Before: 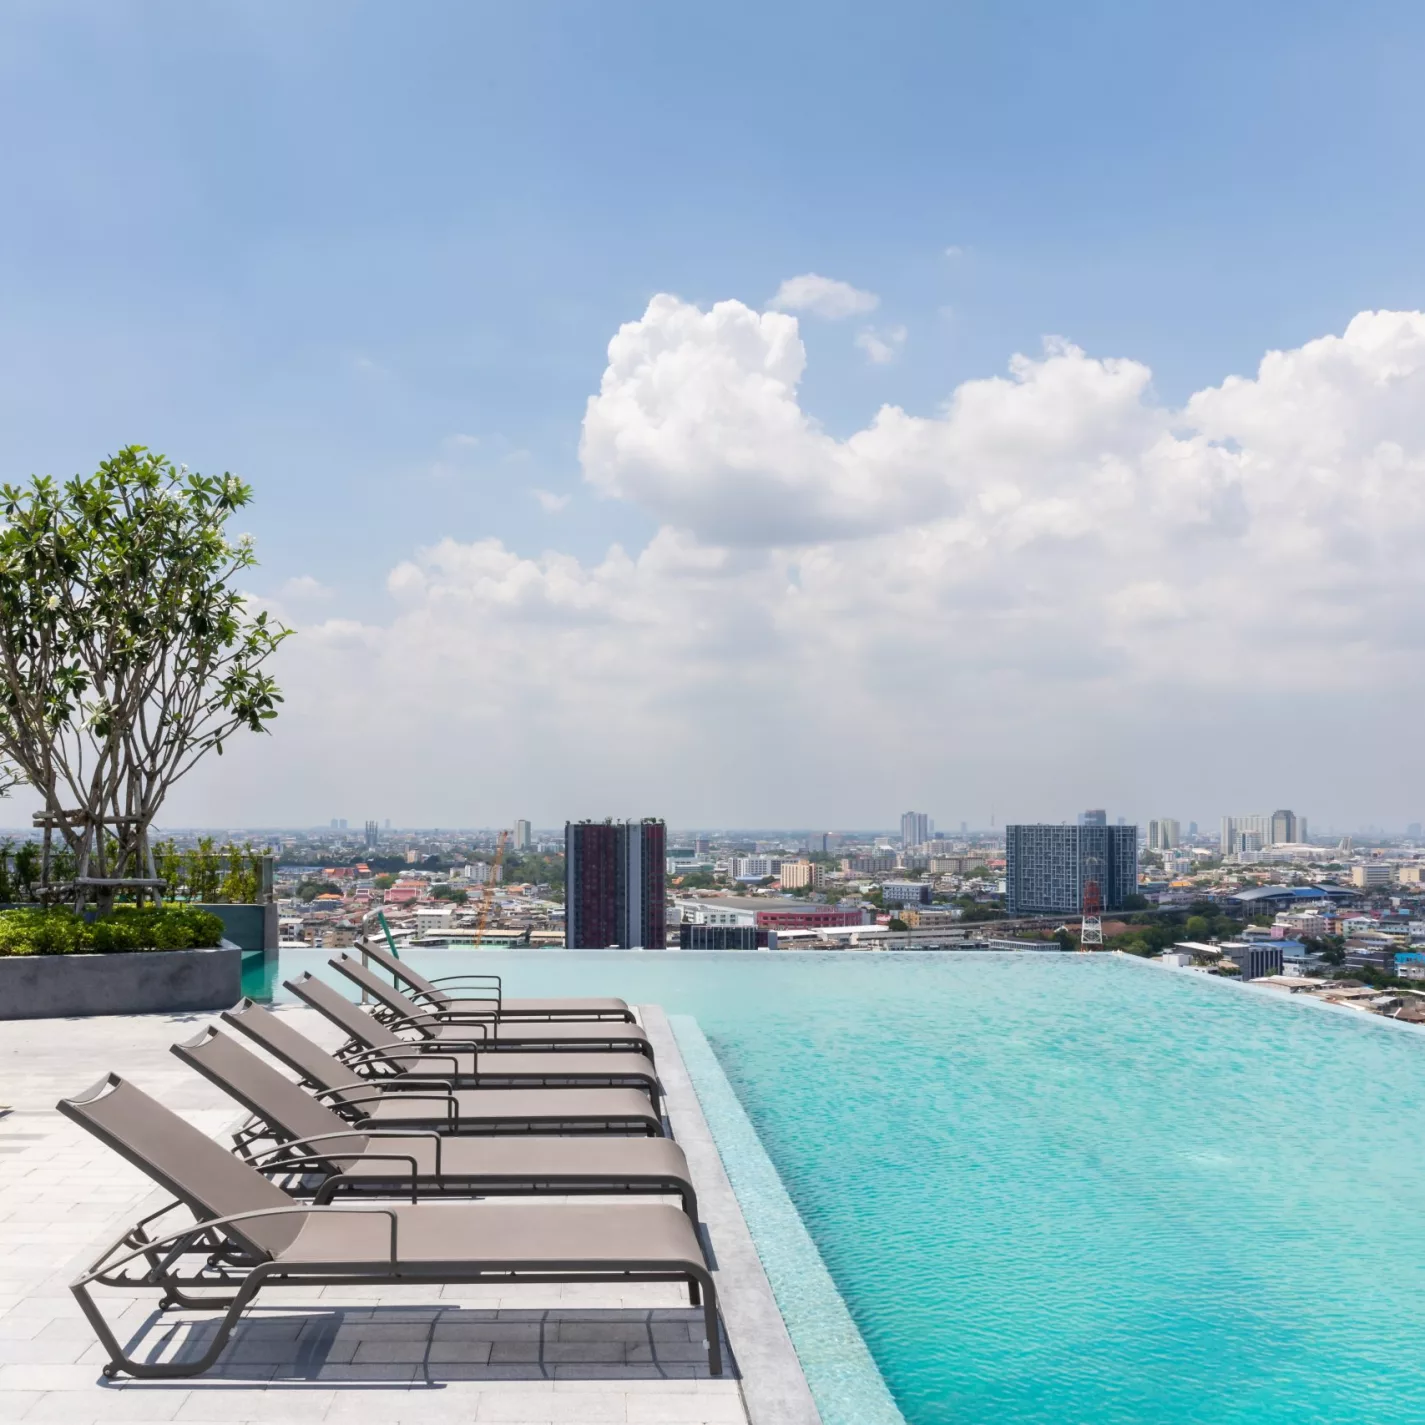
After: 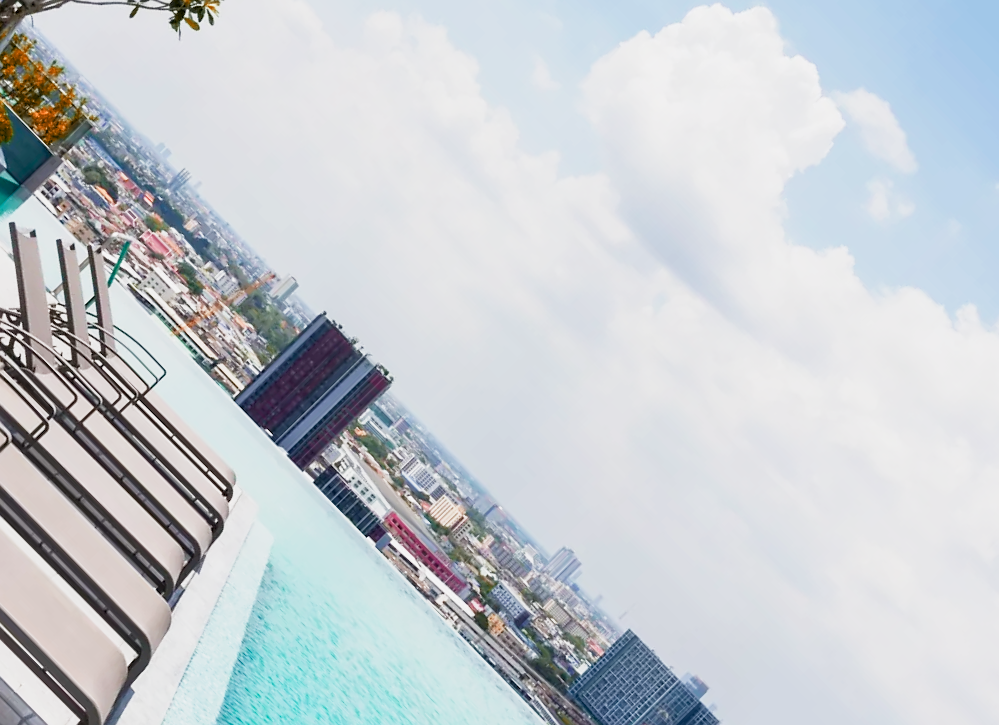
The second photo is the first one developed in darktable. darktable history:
crop and rotate: angle -45.62°, top 16.336%, right 0.776%, bottom 11.632%
sharpen: radius 1.501, amount 0.412, threshold 1.227
color balance rgb: perceptual saturation grading › global saturation 20%, perceptual saturation grading › highlights -25.822%, perceptual saturation grading › shadows 50.112%, contrast 4.935%
base curve: curves: ch0 [(0, 0) (0.088, 0.125) (0.176, 0.251) (0.354, 0.501) (0.613, 0.749) (1, 0.877)], preserve colors none
color zones: curves: ch2 [(0, 0.5) (0.084, 0.497) (0.323, 0.335) (0.4, 0.497) (1, 0.5)]
